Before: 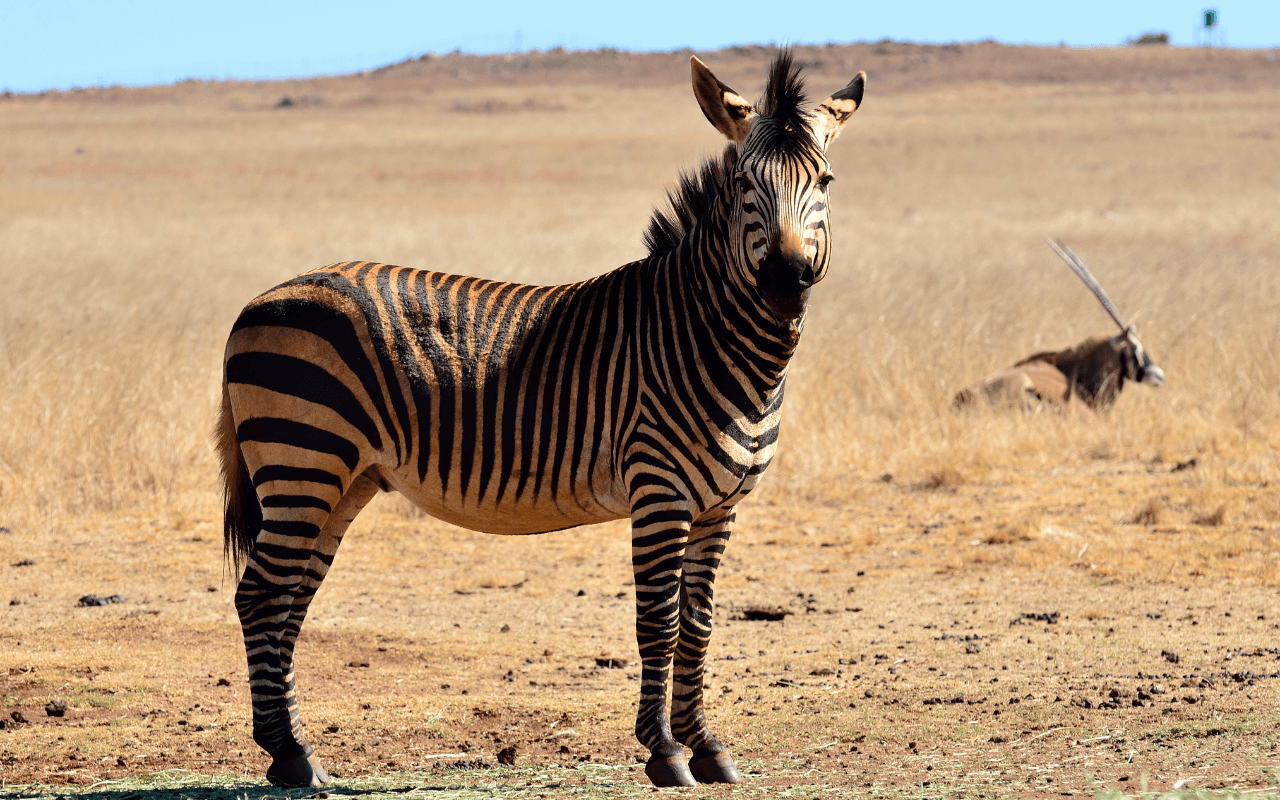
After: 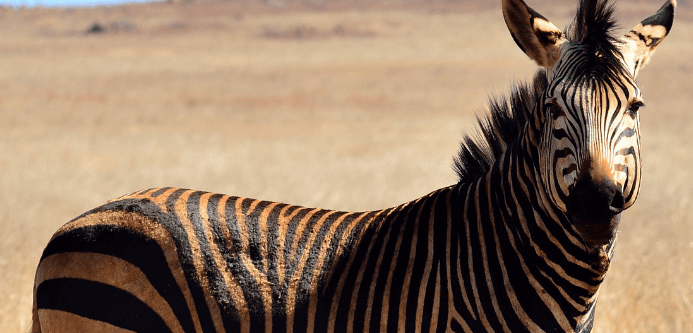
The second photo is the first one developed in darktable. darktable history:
crop: left 14.86%, top 9.282%, right 30.939%, bottom 49.05%
